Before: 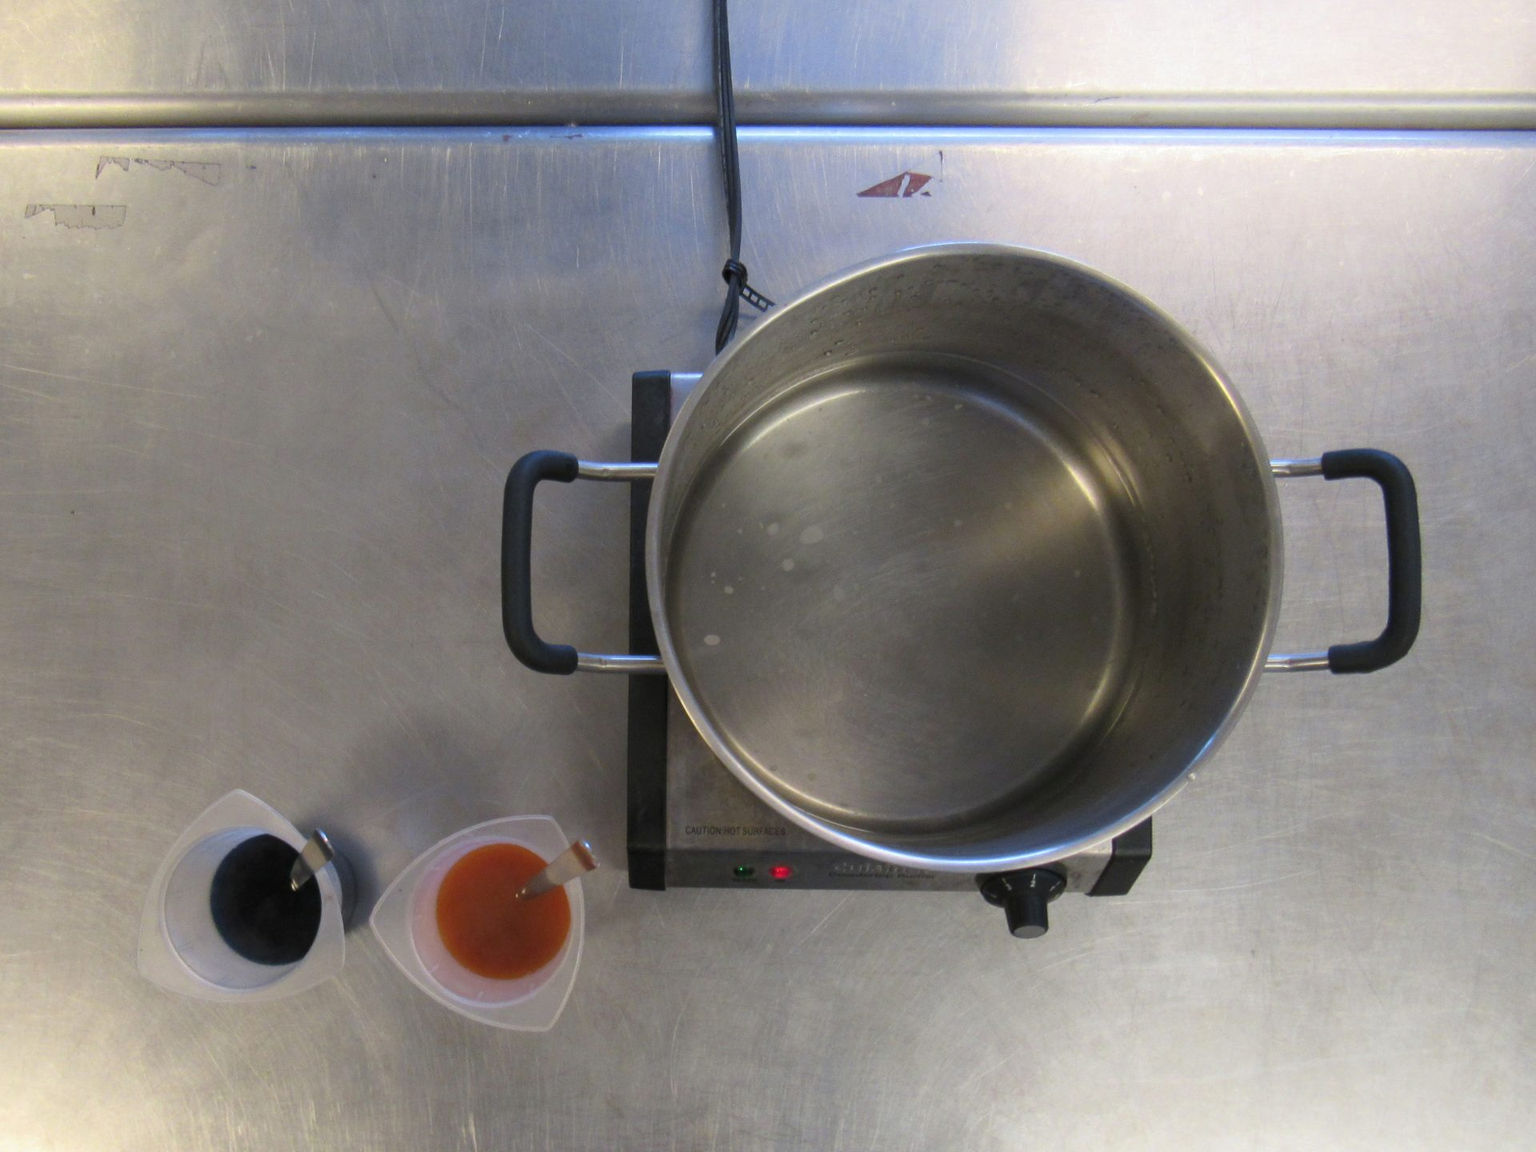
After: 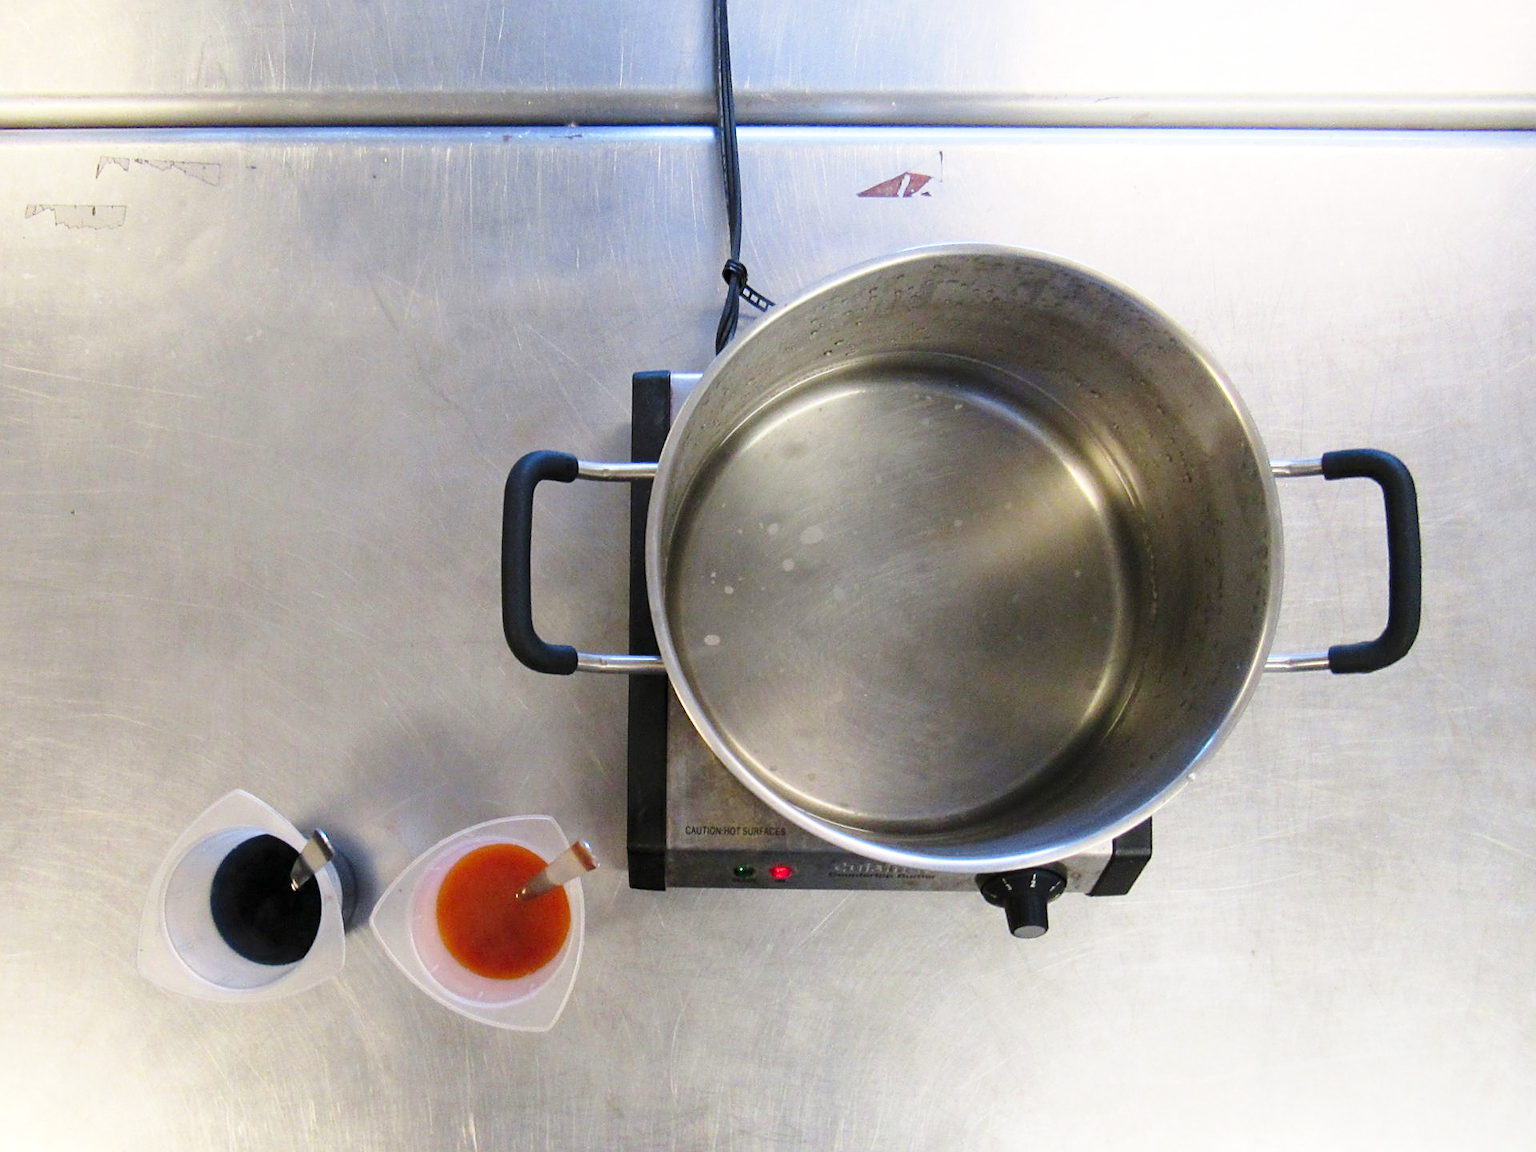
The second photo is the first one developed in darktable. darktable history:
sharpen: on, module defaults
exposure: black level correction 0.002, exposure 0.146 EV, compensate highlight preservation false
base curve: curves: ch0 [(0, 0) (0.028, 0.03) (0.121, 0.232) (0.46, 0.748) (0.859, 0.968) (1, 1)], preserve colors none
